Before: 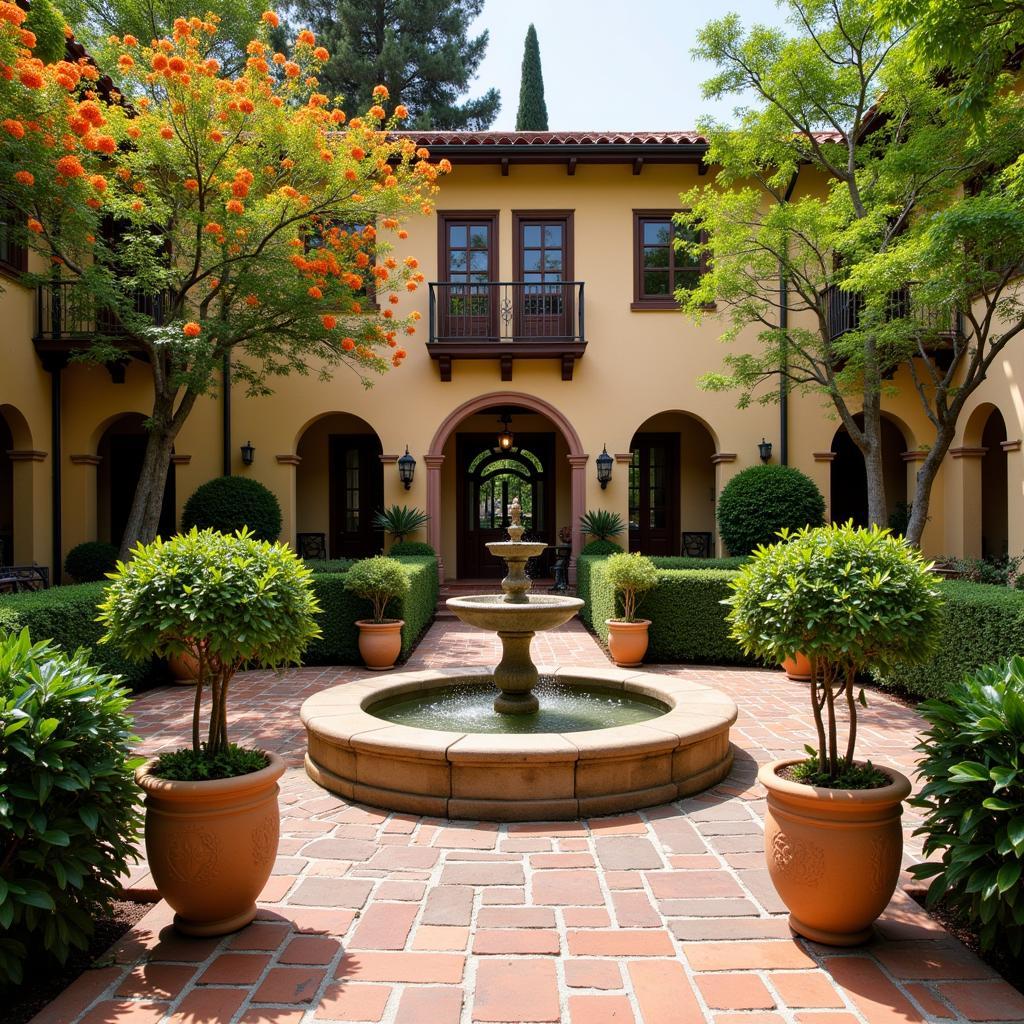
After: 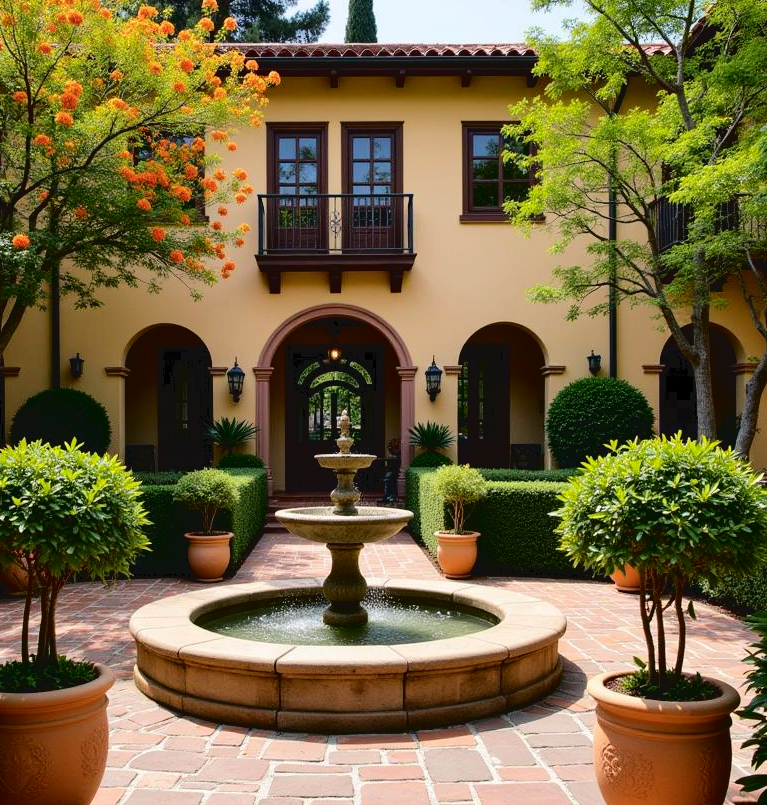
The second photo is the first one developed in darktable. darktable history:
tone curve: curves: ch0 [(0, 0) (0.003, 0.048) (0.011, 0.048) (0.025, 0.048) (0.044, 0.049) (0.069, 0.048) (0.1, 0.052) (0.136, 0.071) (0.177, 0.109) (0.224, 0.157) (0.277, 0.233) (0.335, 0.32) (0.399, 0.404) (0.468, 0.496) (0.543, 0.582) (0.623, 0.653) (0.709, 0.738) (0.801, 0.811) (0.898, 0.895) (1, 1)], color space Lab, independent channels, preserve colors none
color balance rgb: shadows lift › chroma 2.044%, shadows lift › hue 250.95°, perceptual saturation grading › global saturation 0.797%, global vibrance 20%
crop: left 16.781%, top 8.669%, right 8.313%, bottom 12.677%
